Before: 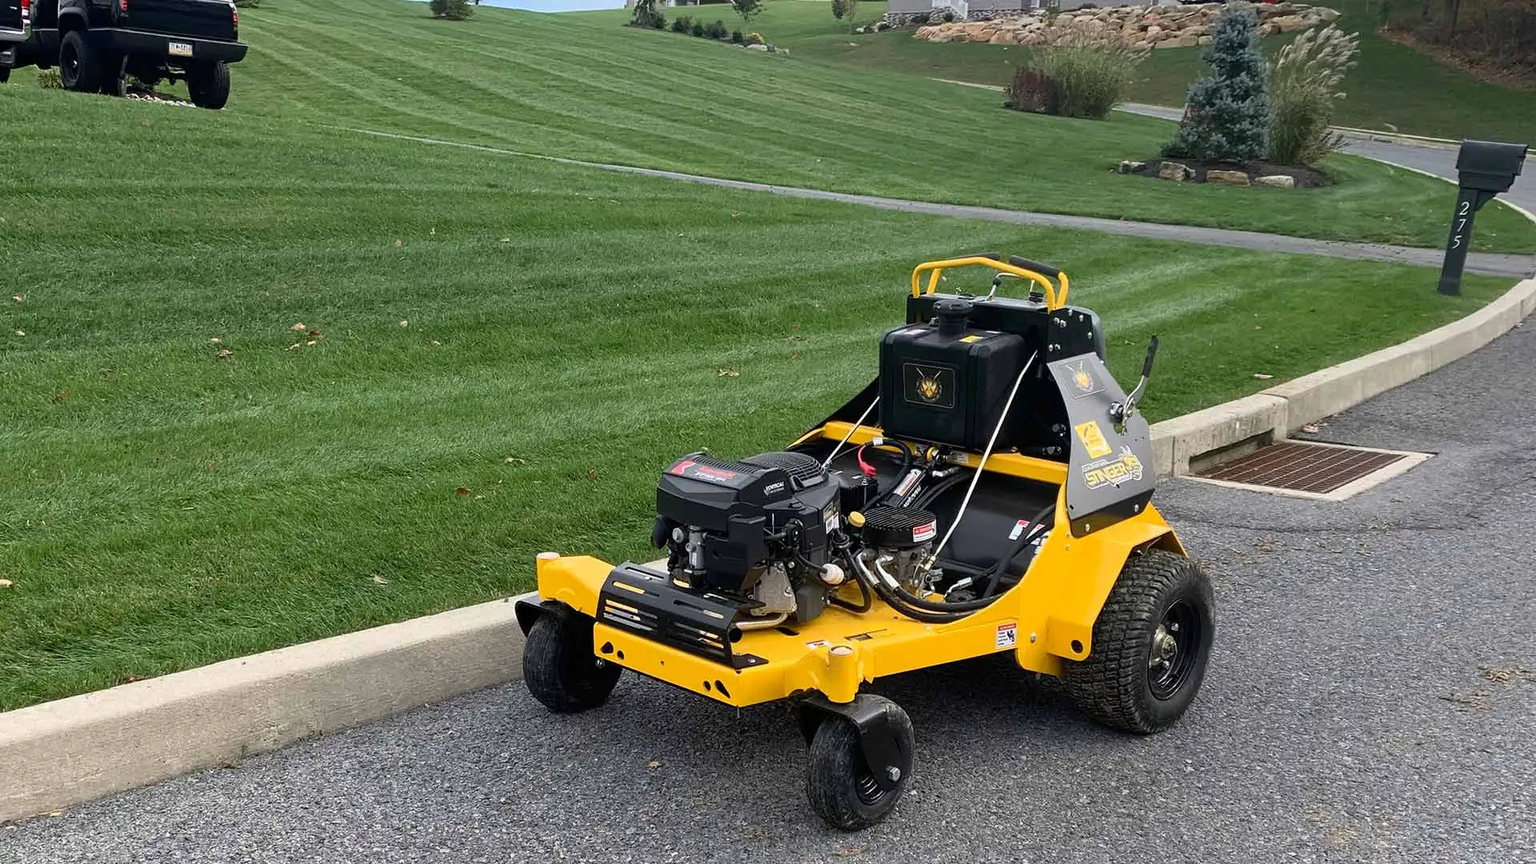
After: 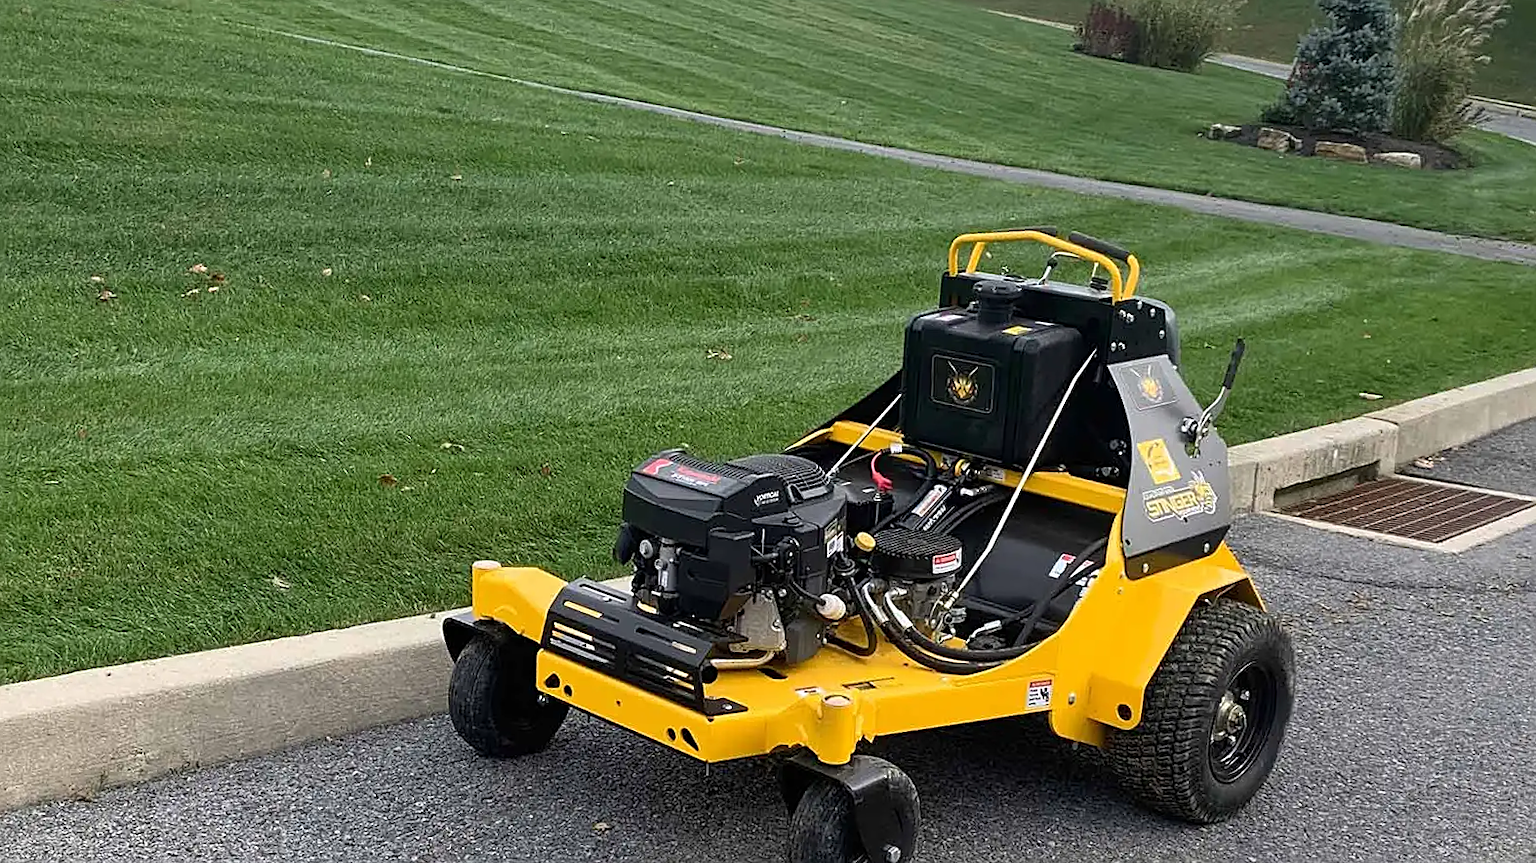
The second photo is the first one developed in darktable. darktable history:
crop and rotate: angle -3.27°, left 5.211%, top 5.211%, right 4.607%, bottom 4.607%
sharpen: on, module defaults
